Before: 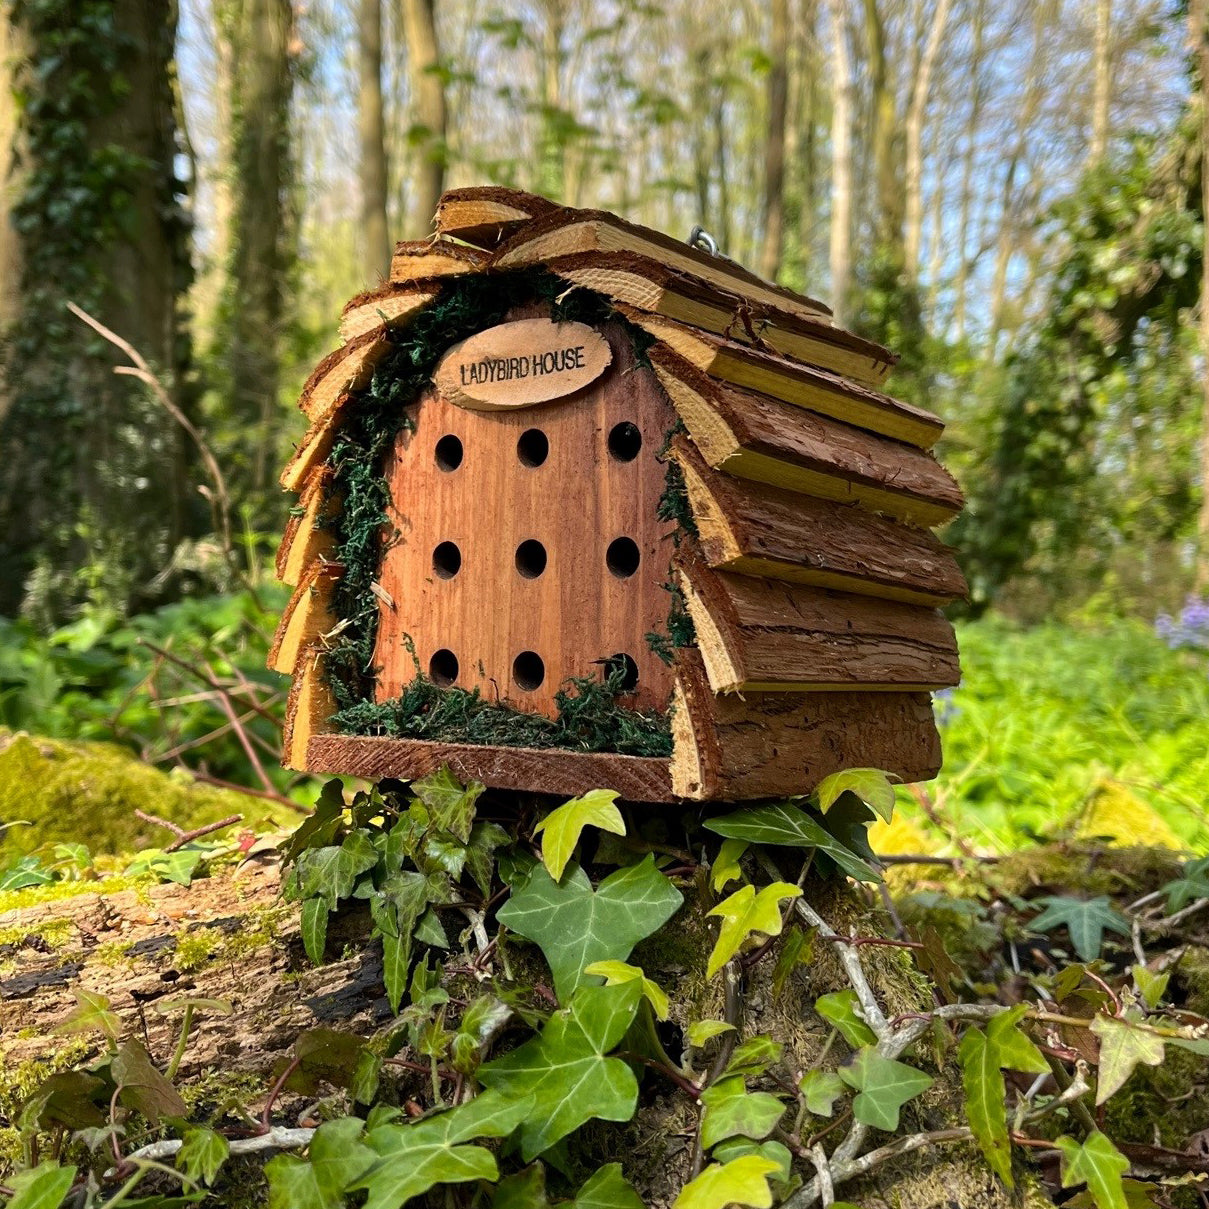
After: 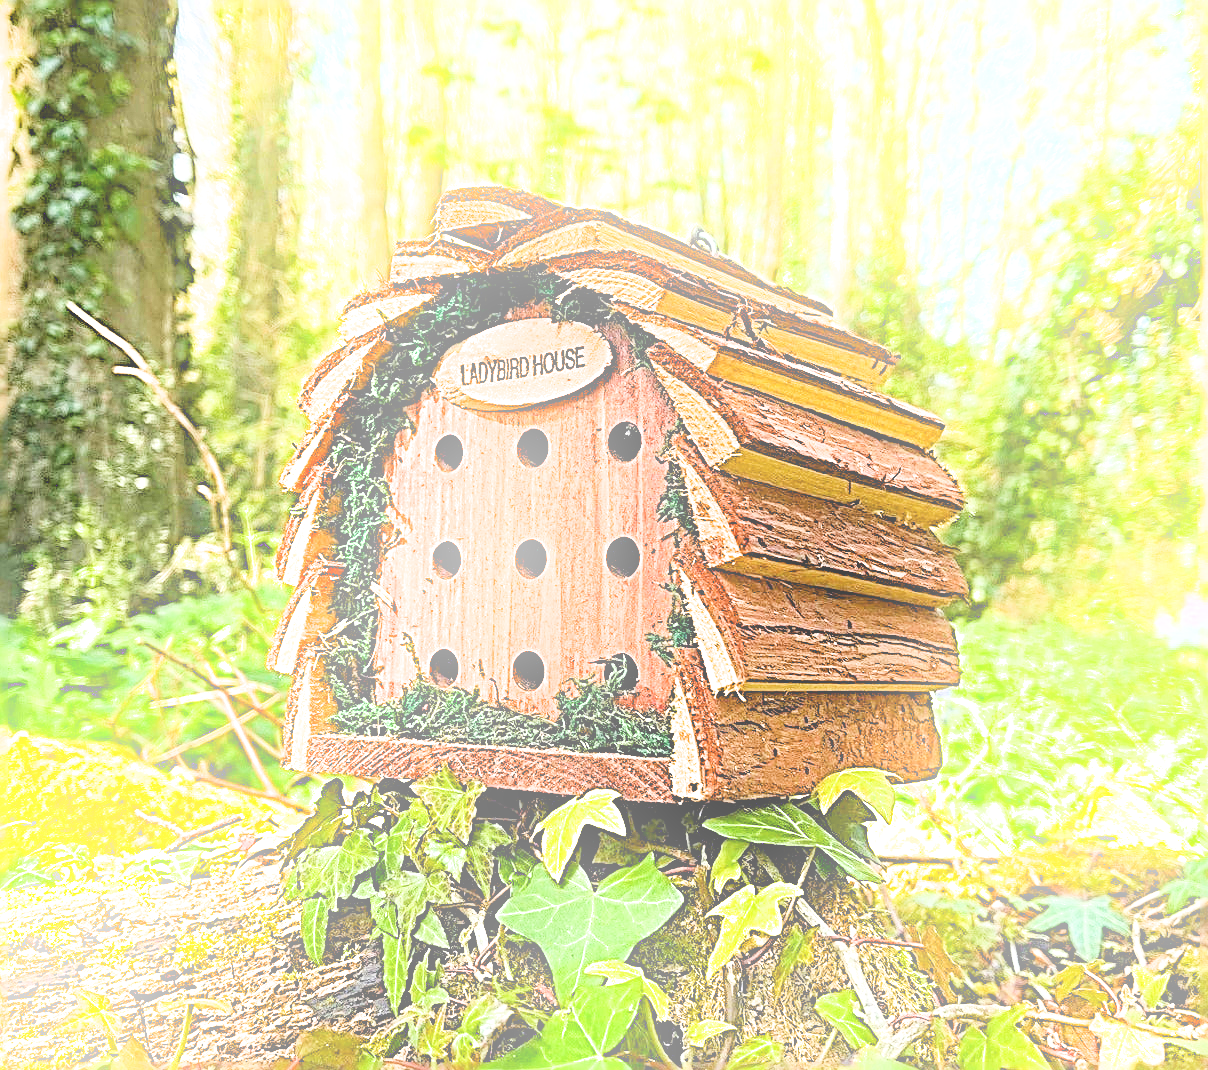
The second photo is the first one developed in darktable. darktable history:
filmic rgb: black relative exposure -7.65 EV, white relative exposure 4.56 EV, hardness 3.61
crop and rotate: top 0%, bottom 11.49%
exposure: black level correction 0.001, exposure 2.607 EV, compensate exposure bias true, compensate highlight preservation false
bloom: on, module defaults
sharpen: radius 3.158, amount 1.731
